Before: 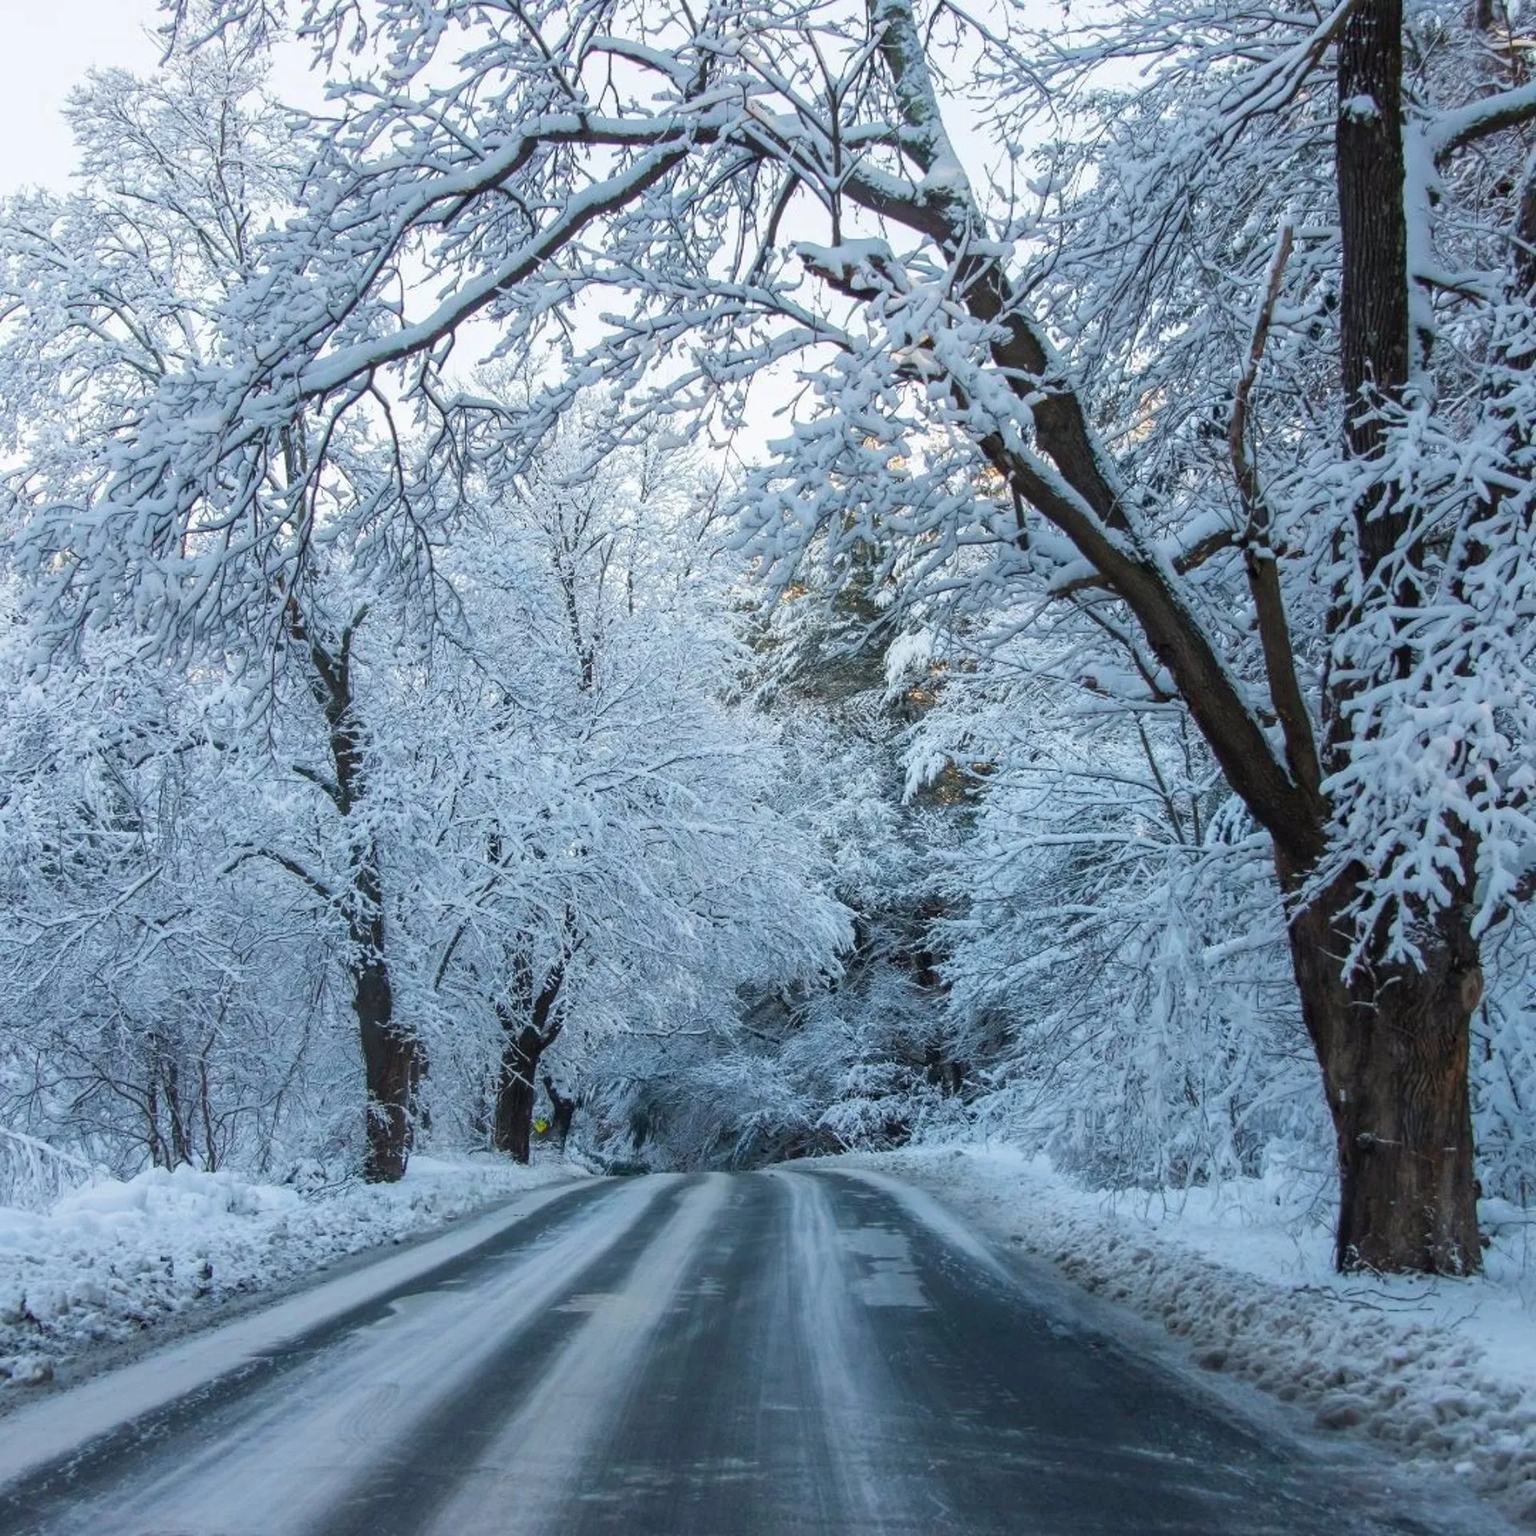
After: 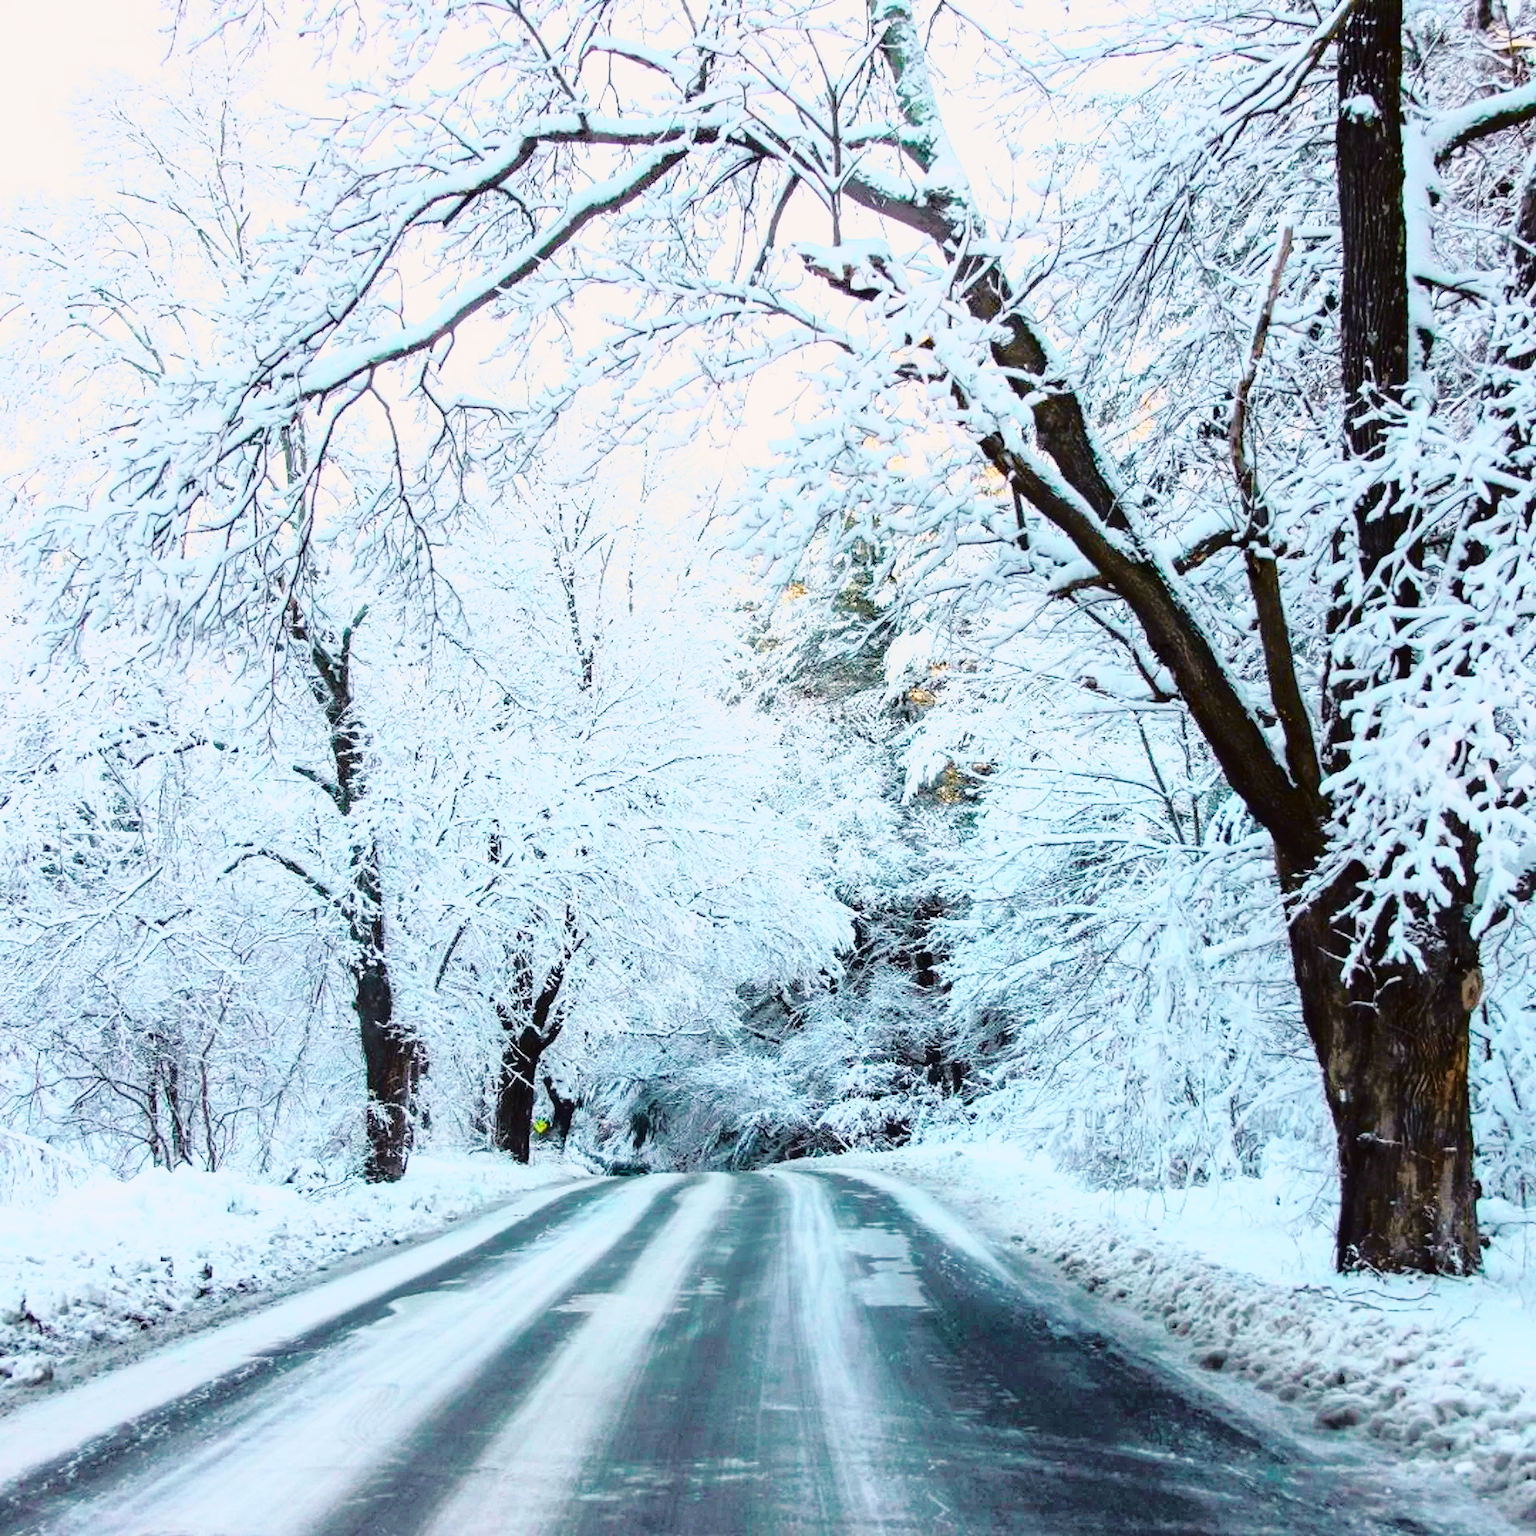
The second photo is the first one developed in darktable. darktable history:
tone curve: curves: ch0 [(0, 0.015) (0.091, 0.055) (0.184, 0.159) (0.304, 0.382) (0.492, 0.579) (0.628, 0.755) (0.832, 0.932) (0.984, 0.963)]; ch1 [(0, 0) (0.34, 0.235) (0.493, 0.5) (0.554, 0.56) (0.764, 0.815) (1, 1)]; ch2 [(0, 0) (0.44, 0.458) (0.476, 0.477) (0.542, 0.586) (0.674, 0.724) (1, 1)], color space Lab, independent channels, preserve colors none
base curve: curves: ch0 [(0, 0) (0.028, 0.03) (0.121, 0.232) (0.46, 0.748) (0.859, 0.968) (1, 1)], preserve colors none
